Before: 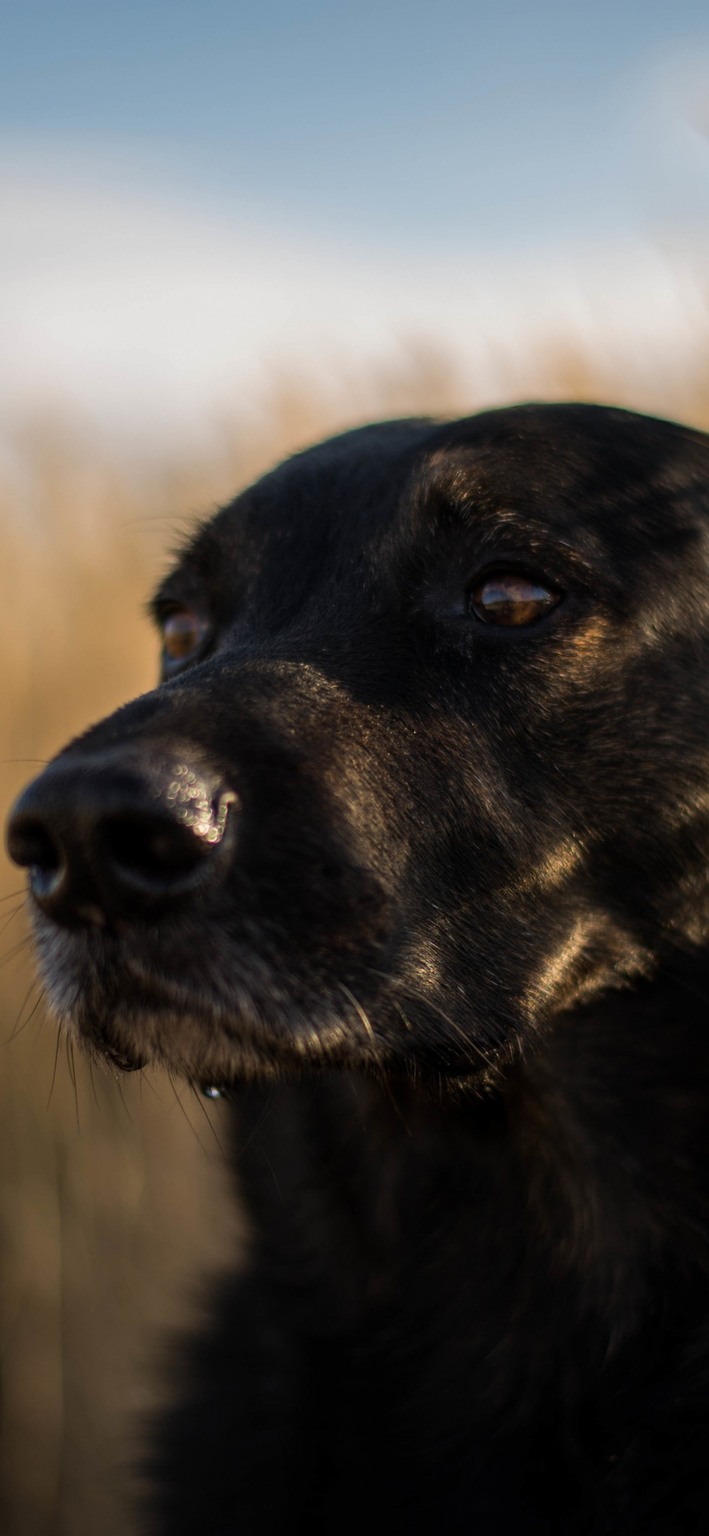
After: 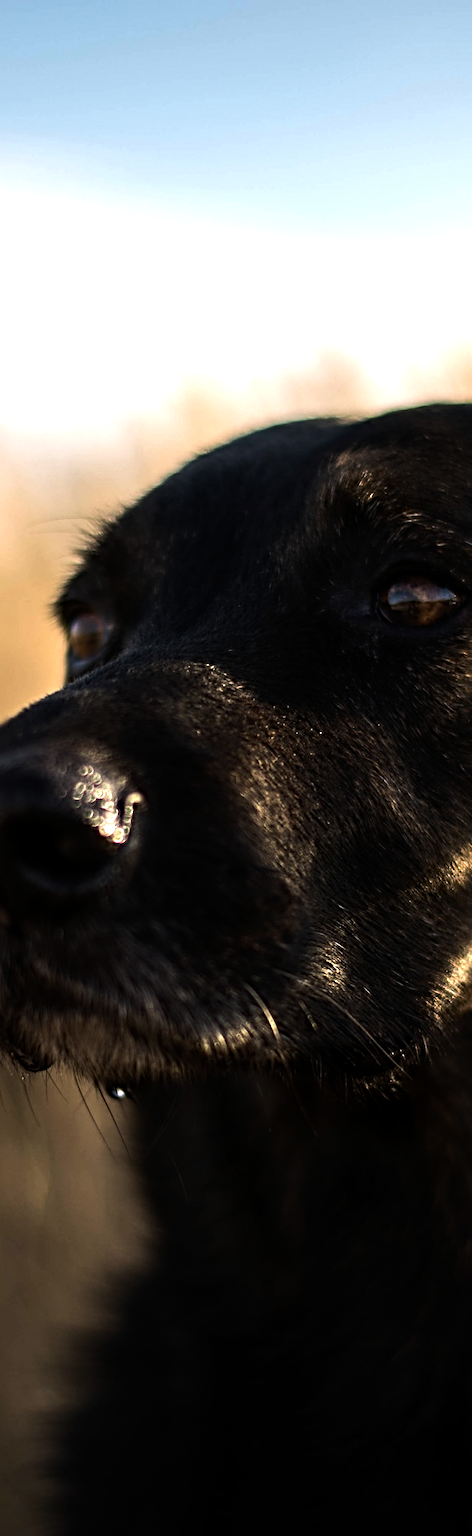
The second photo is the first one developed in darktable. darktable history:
crop and rotate: left 13.342%, right 19.991%
tone equalizer: -8 EV -1.08 EV, -7 EV -1.01 EV, -6 EV -0.867 EV, -5 EV -0.578 EV, -3 EV 0.578 EV, -2 EV 0.867 EV, -1 EV 1.01 EV, +0 EV 1.08 EV, edges refinement/feathering 500, mask exposure compensation -1.57 EV, preserve details no
sharpen: radius 4.883
